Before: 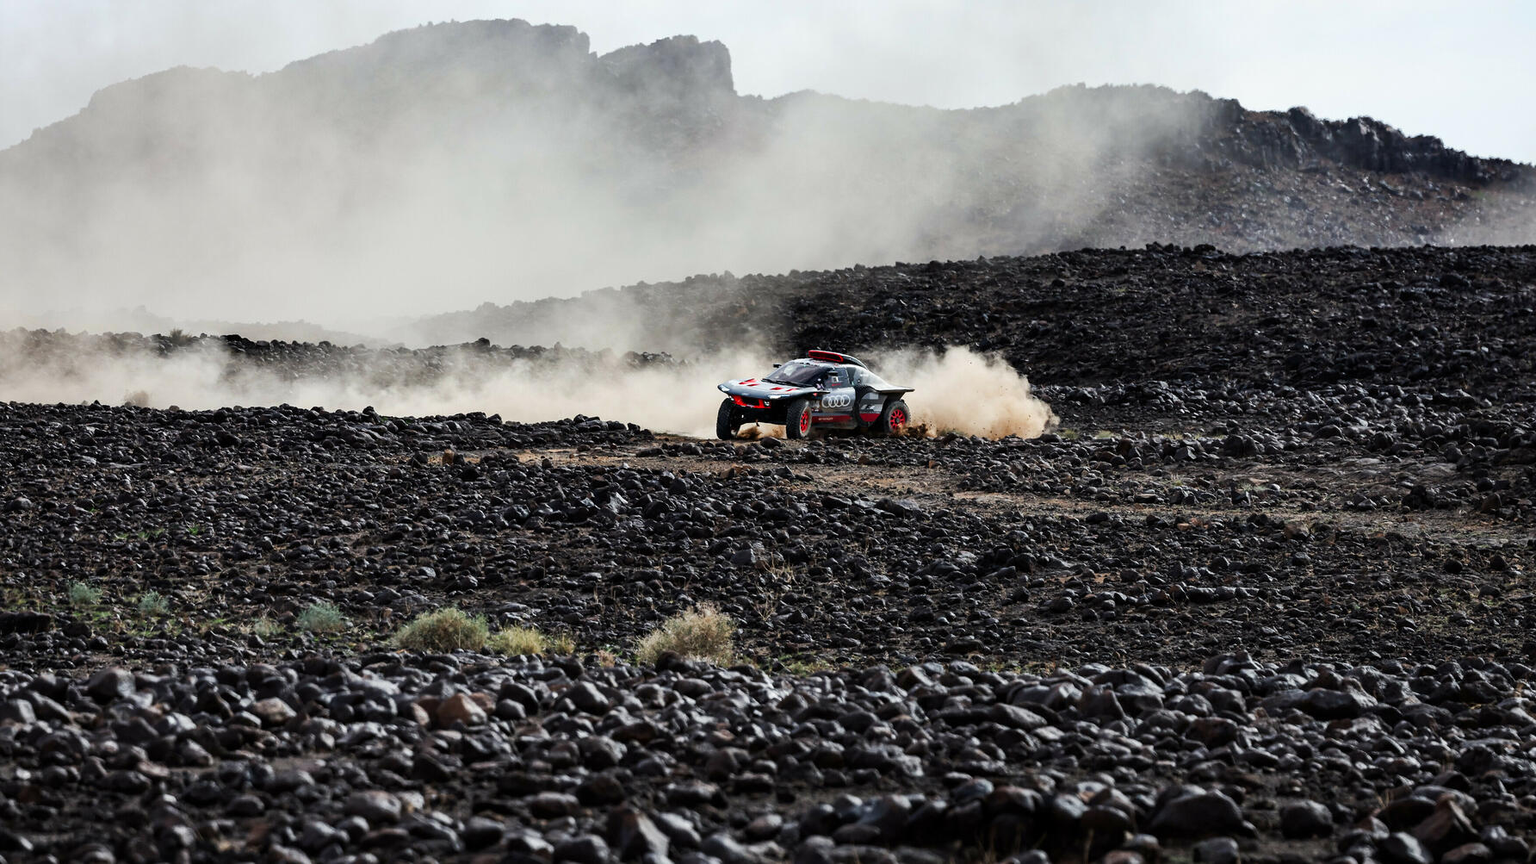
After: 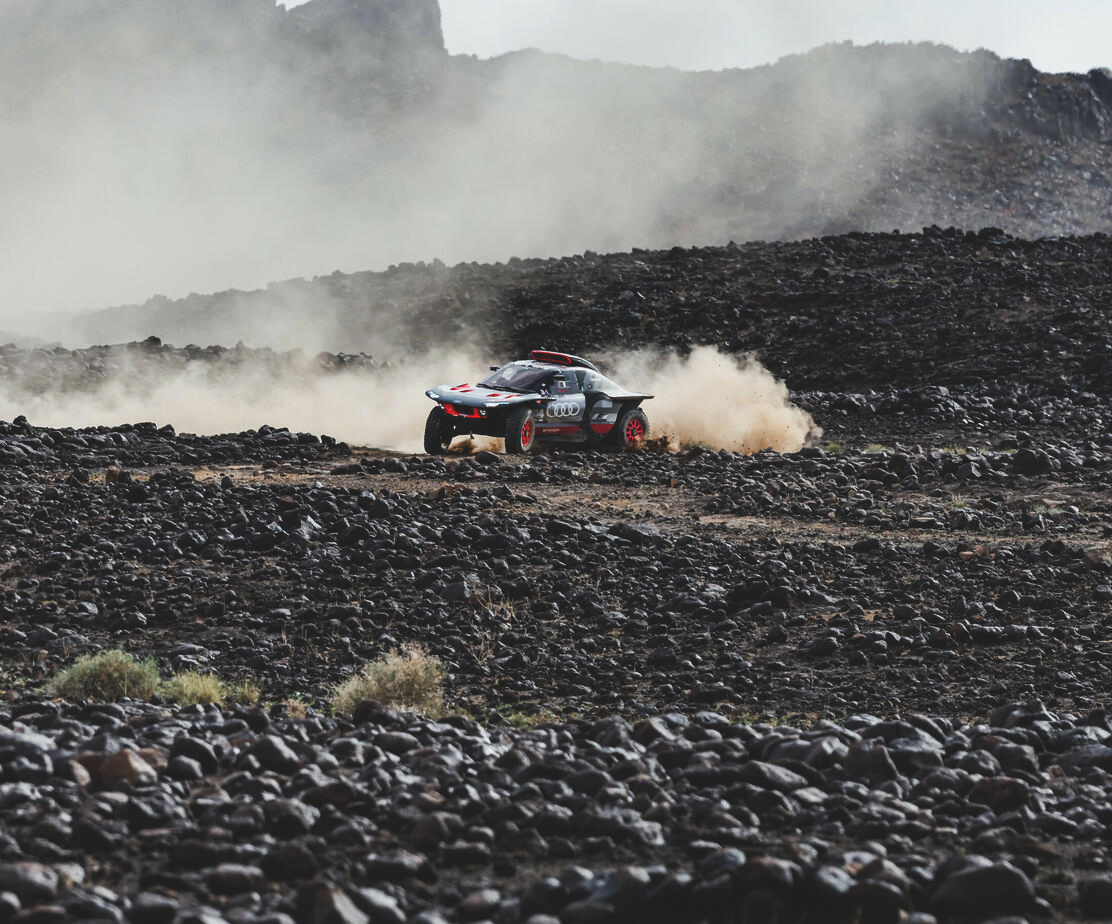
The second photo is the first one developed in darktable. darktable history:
crop and rotate: left 22.918%, top 5.629%, right 14.711%, bottom 2.247%
exposure: black level correction -0.015, exposure -0.125 EV, compensate highlight preservation false
